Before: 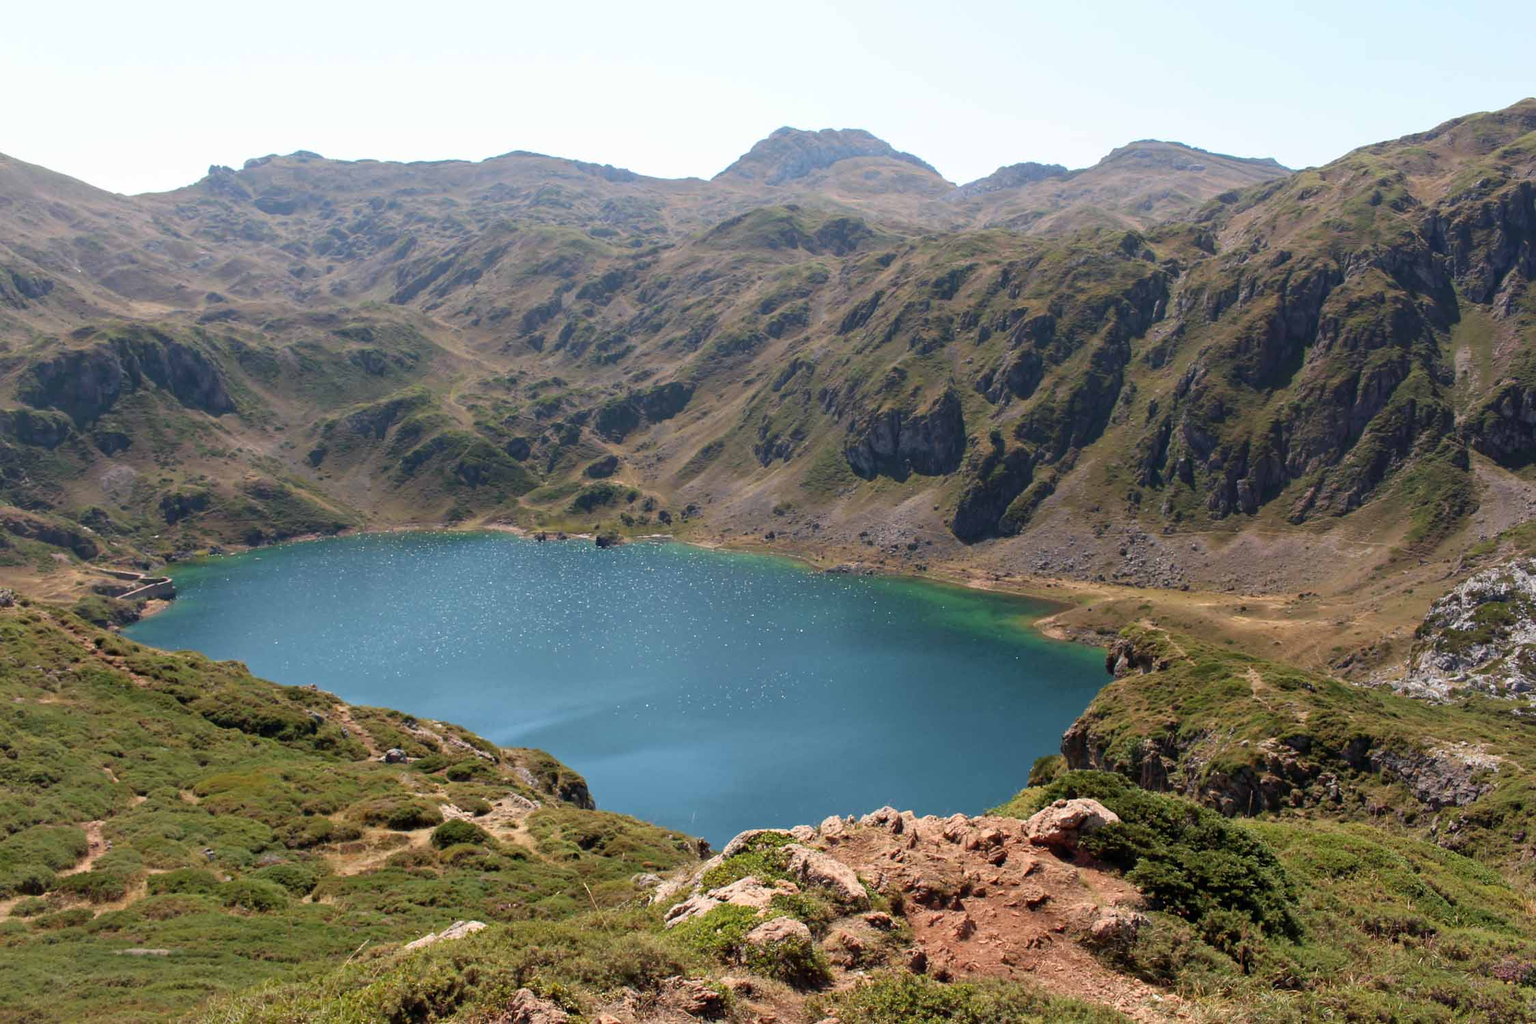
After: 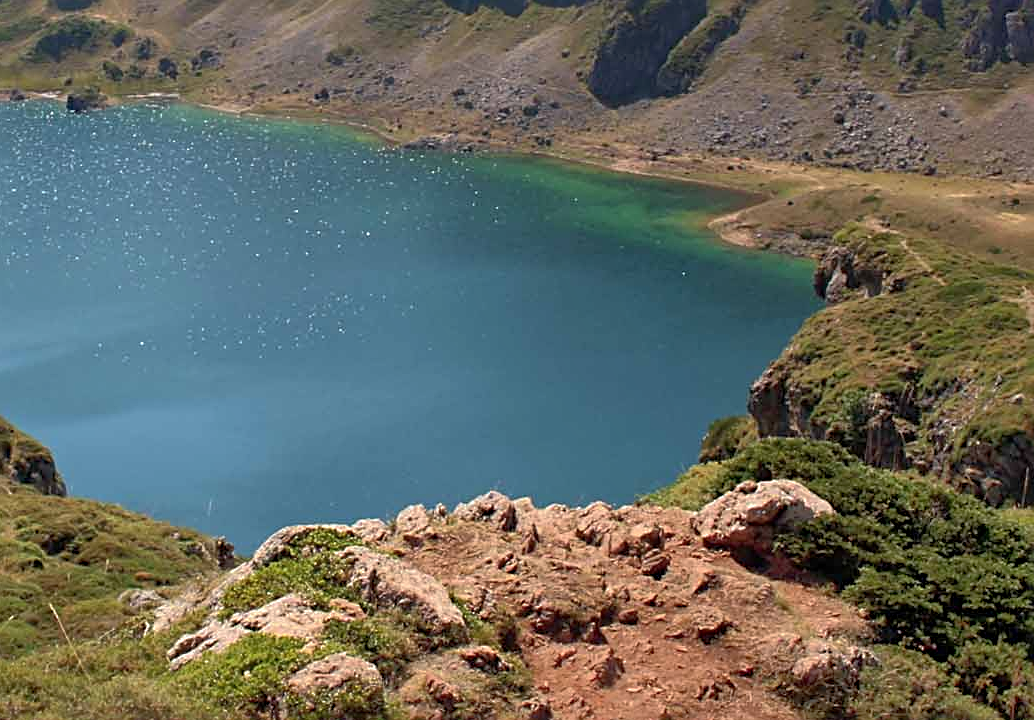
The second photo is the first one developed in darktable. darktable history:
crop: left 35.862%, top 46.021%, right 18.173%, bottom 5.959%
shadows and highlights: on, module defaults
base curve: curves: ch0 [(0, 0) (0.472, 0.455) (1, 1)], exposure shift 0.01, preserve colors none
sharpen: radius 2.785
